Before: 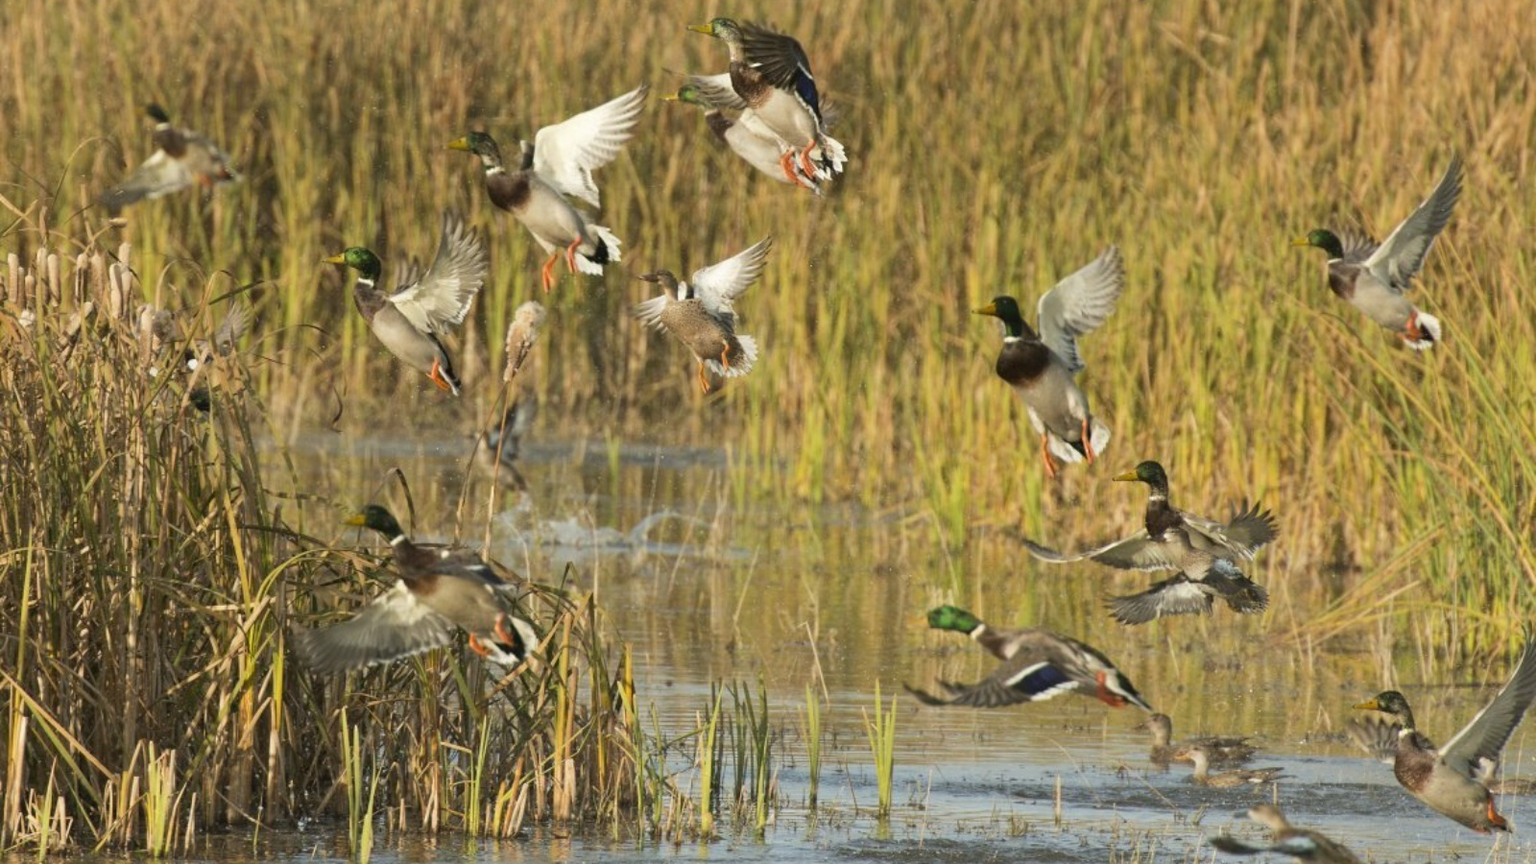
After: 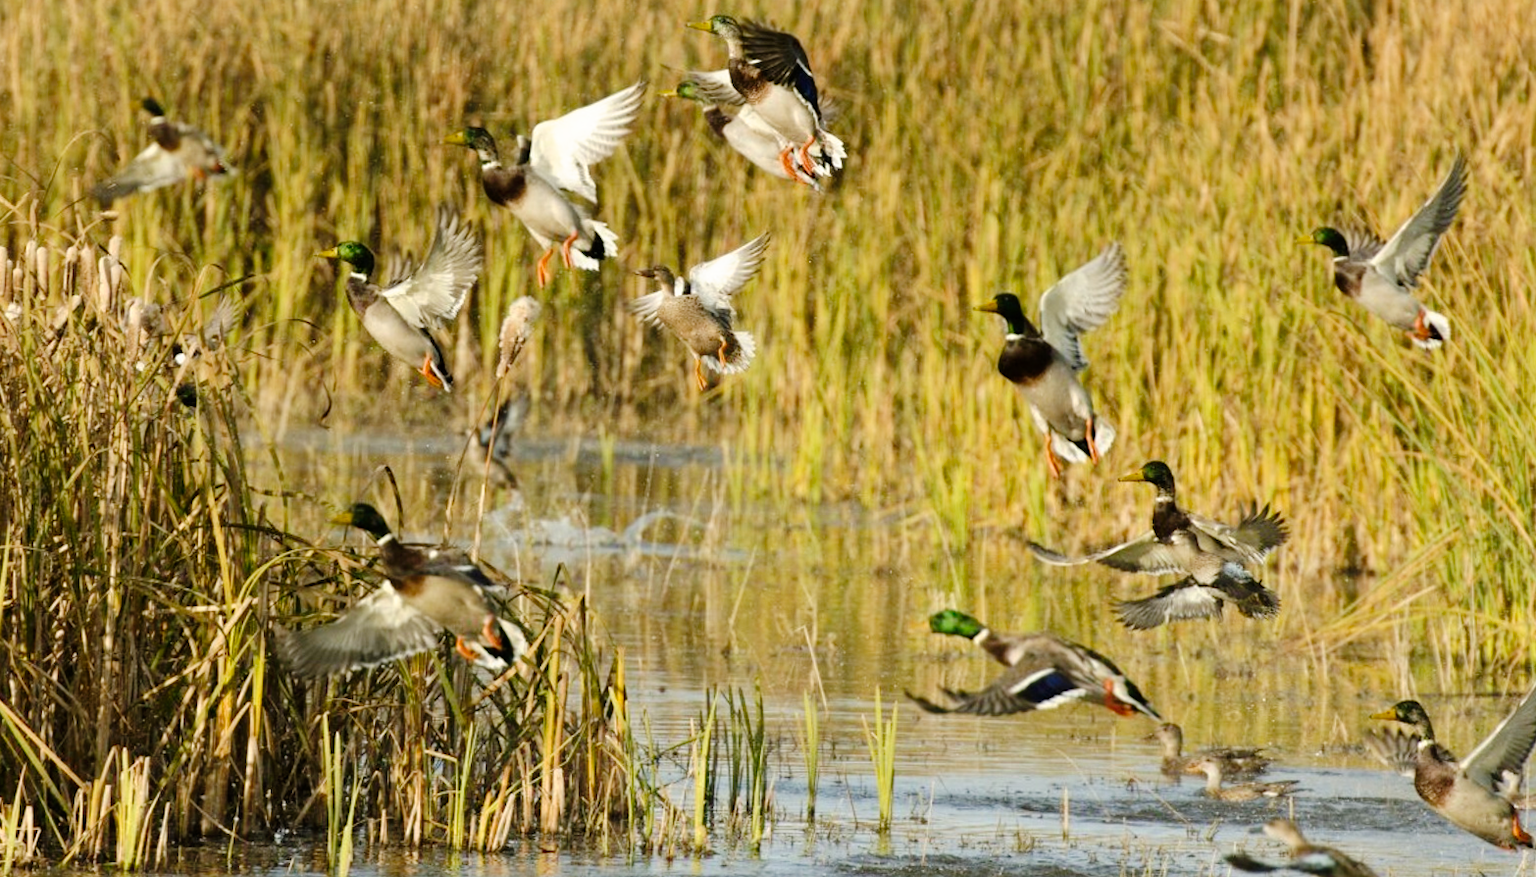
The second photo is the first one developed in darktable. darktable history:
tone curve: curves: ch0 [(0, 0) (0.003, 0) (0.011, 0.001) (0.025, 0.001) (0.044, 0.003) (0.069, 0.009) (0.1, 0.018) (0.136, 0.032) (0.177, 0.074) (0.224, 0.13) (0.277, 0.218) (0.335, 0.321) (0.399, 0.425) (0.468, 0.523) (0.543, 0.617) (0.623, 0.708) (0.709, 0.789) (0.801, 0.873) (0.898, 0.967) (1, 1)], preserve colors none
rotate and perspective: rotation 0.226°, lens shift (vertical) -0.042, crop left 0.023, crop right 0.982, crop top 0.006, crop bottom 0.994
